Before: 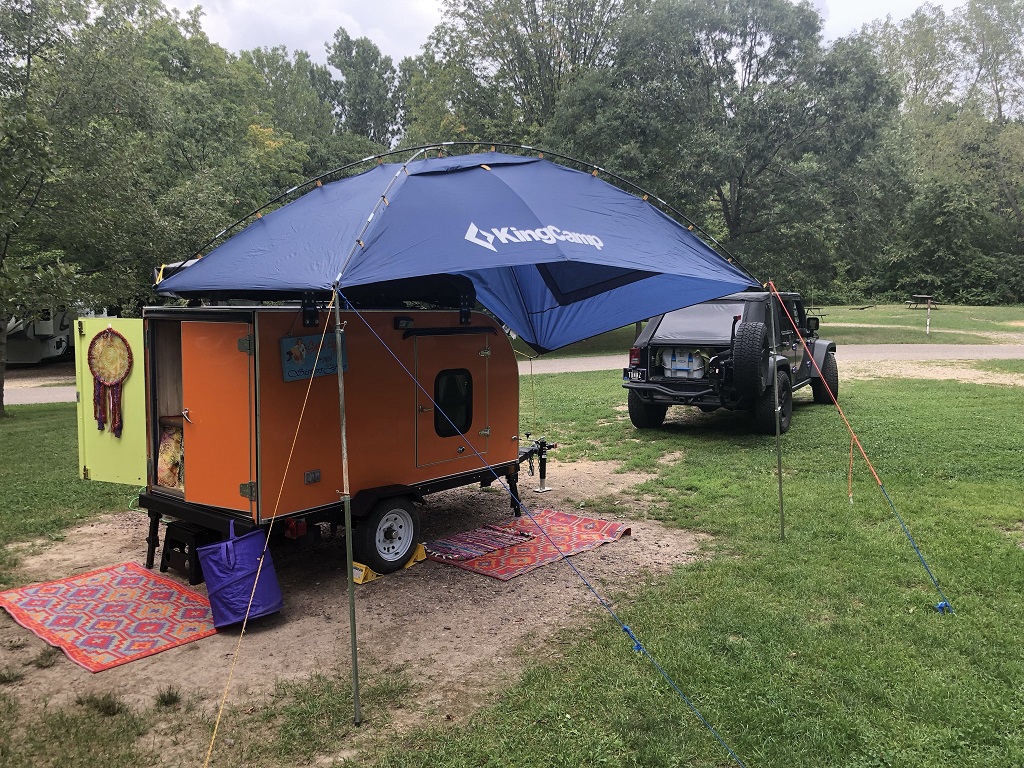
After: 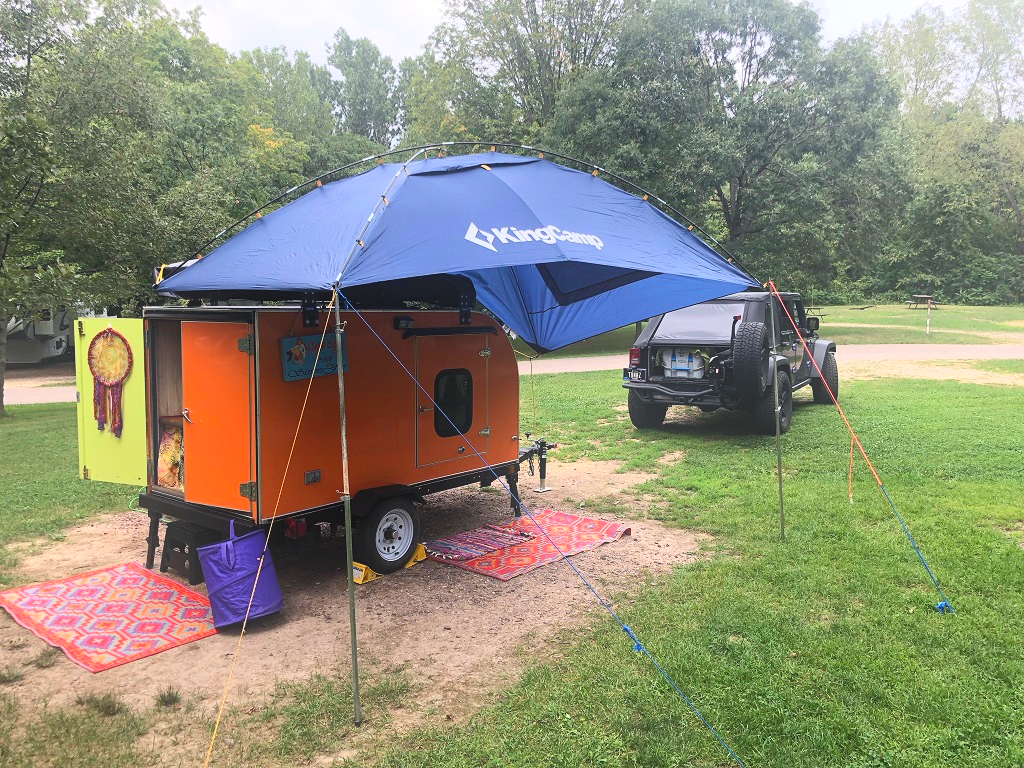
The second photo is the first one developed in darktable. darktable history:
bloom: threshold 82.5%, strength 16.25%
contrast brightness saturation: contrast 0.2, brightness 0.16, saturation 0.22
